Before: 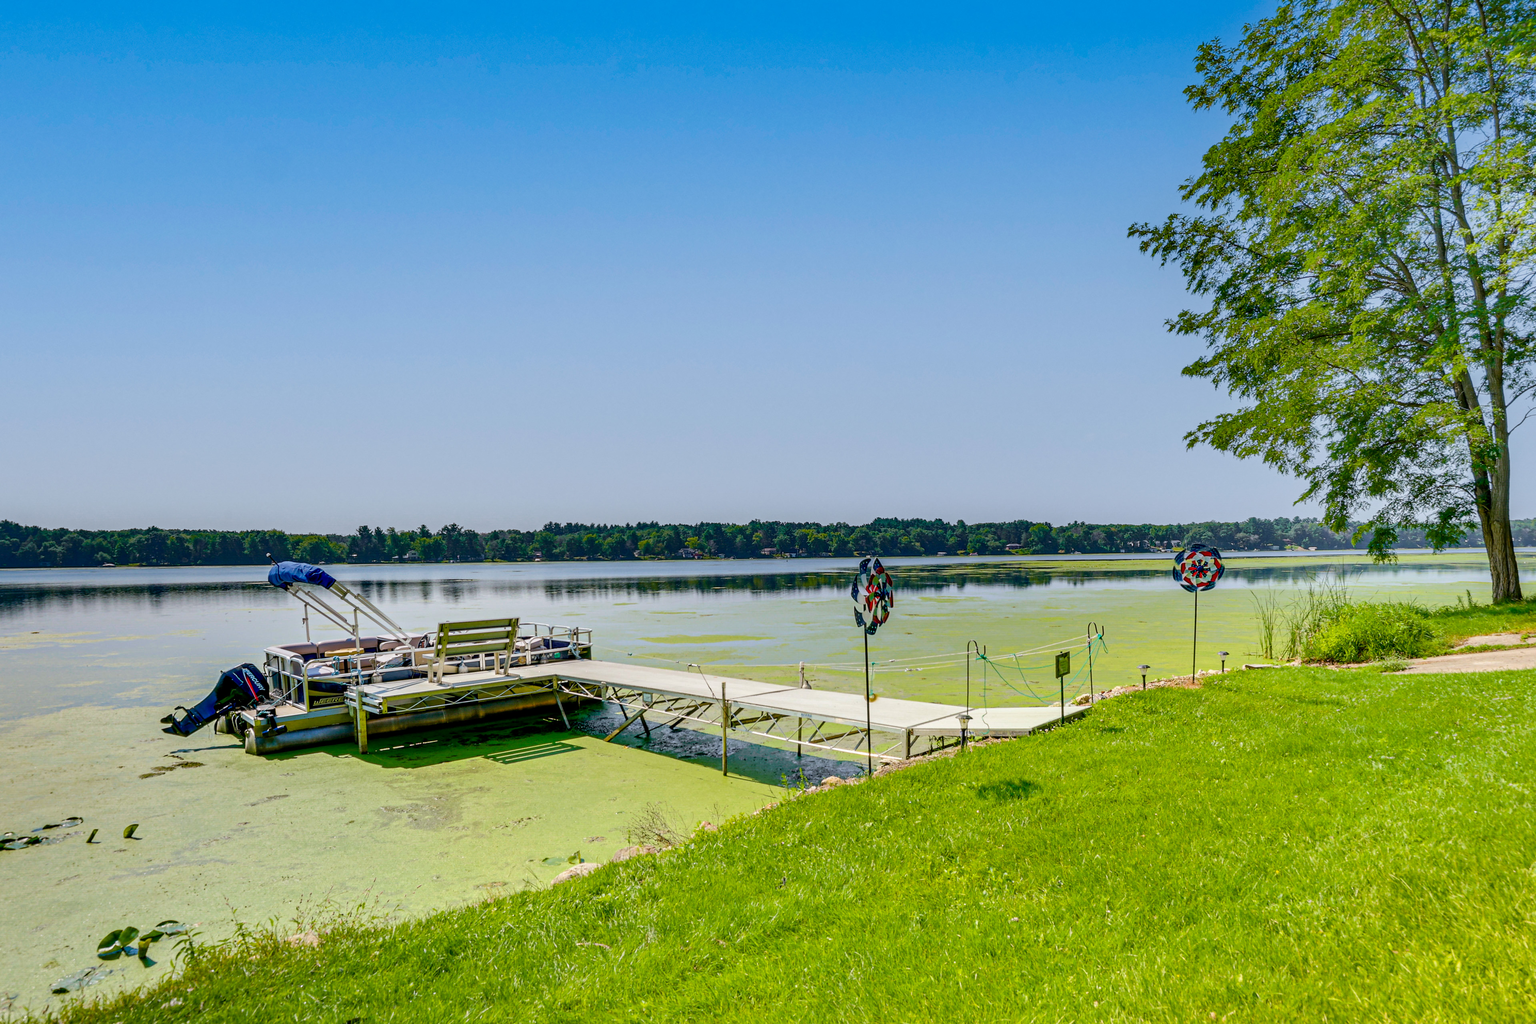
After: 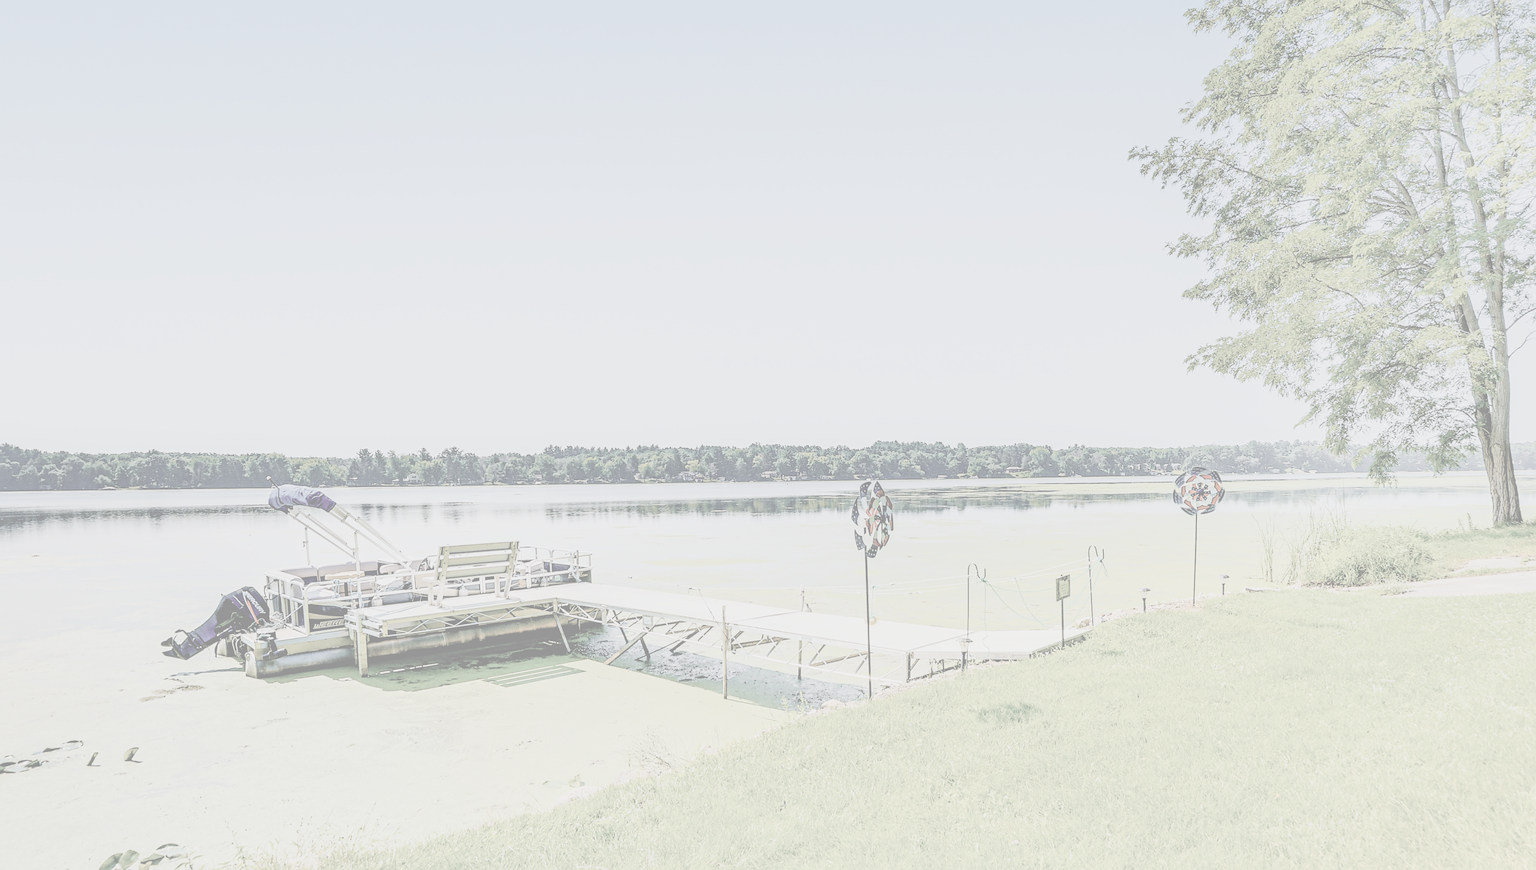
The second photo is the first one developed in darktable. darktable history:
crop: top 7.566%, bottom 7.47%
contrast brightness saturation: contrast -0.339, brightness 0.767, saturation -0.791
shadows and highlights: shadows 31.37, highlights 0.442, soften with gaussian
color correction: highlights b* -0.05
tone curve: curves: ch0 [(0, 0) (0.003, 0.011) (0.011, 0.014) (0.025, 0.023) (0.044, 0.035) (0.069, 0.047) (0.1, 0.065) (0.136, 0.098) (0.177, 0.139) (0.224, 0.214) (0.277, 0.306) (0.335, 0.392) (0.399, 0.484) (0.468, 0.584) (0.543, 0.68) (0.623, 0.772) (0.709, 0.847) (0.801, 0.905) (0.898, 0.951) (1, 1)], preserve colors none
sharpen: on, module defaults
filmic rgb: black relative exposure -7.96 EV, white relative exposure 4.04 EV, hardness 4.21
